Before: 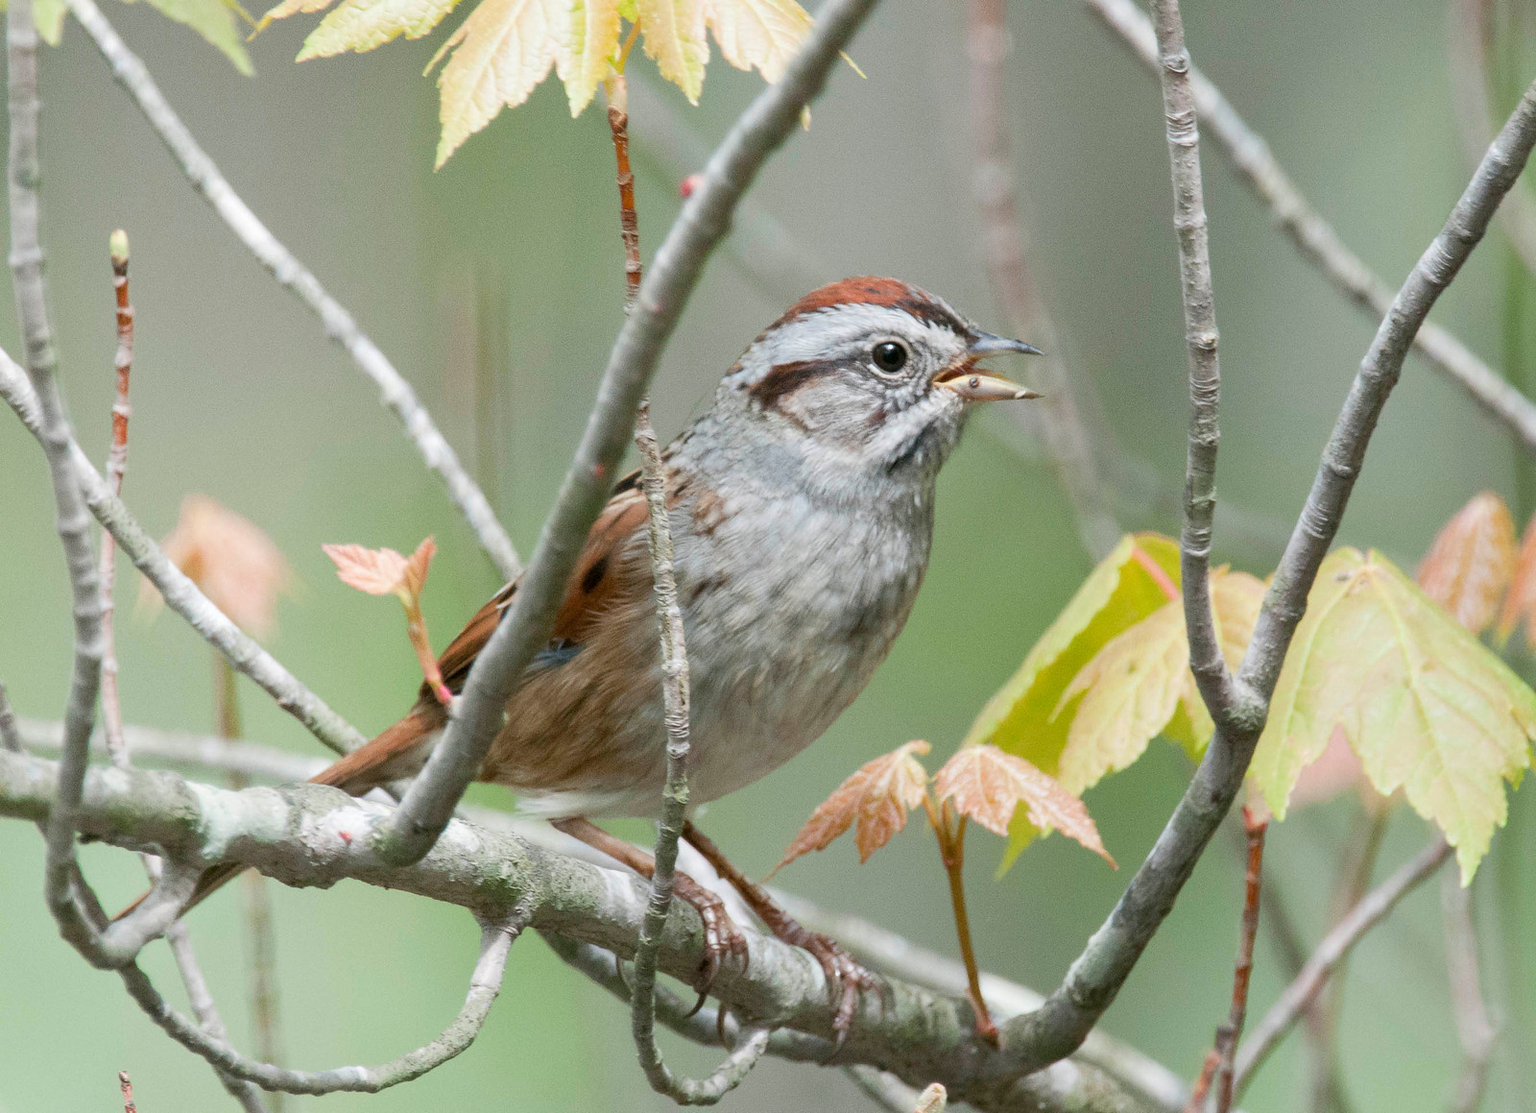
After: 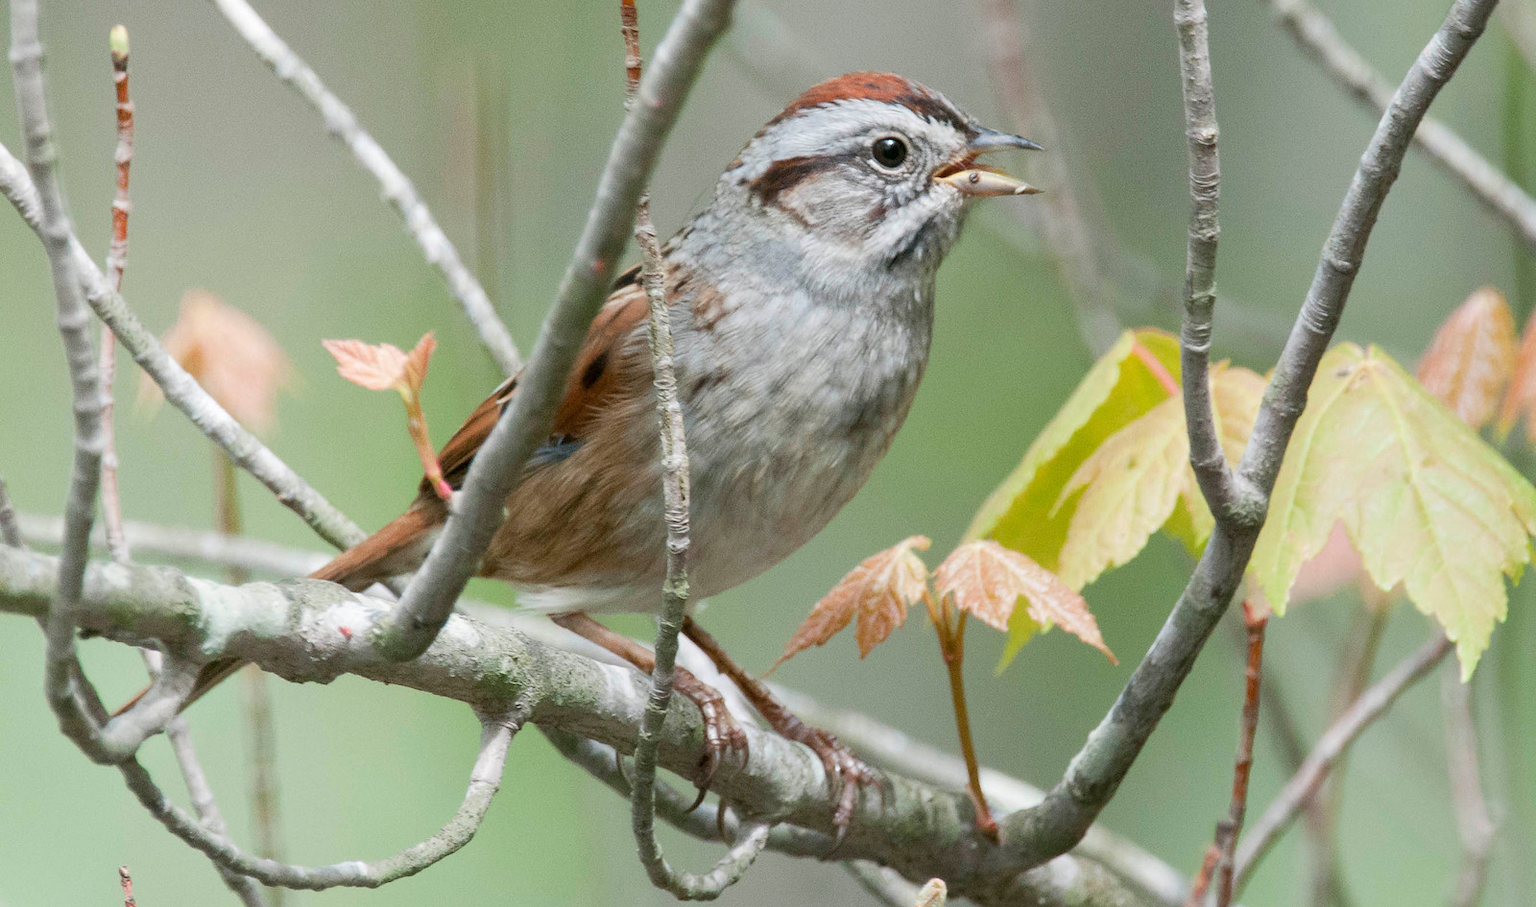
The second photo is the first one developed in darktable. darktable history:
crop and rotate: top 18.39%
